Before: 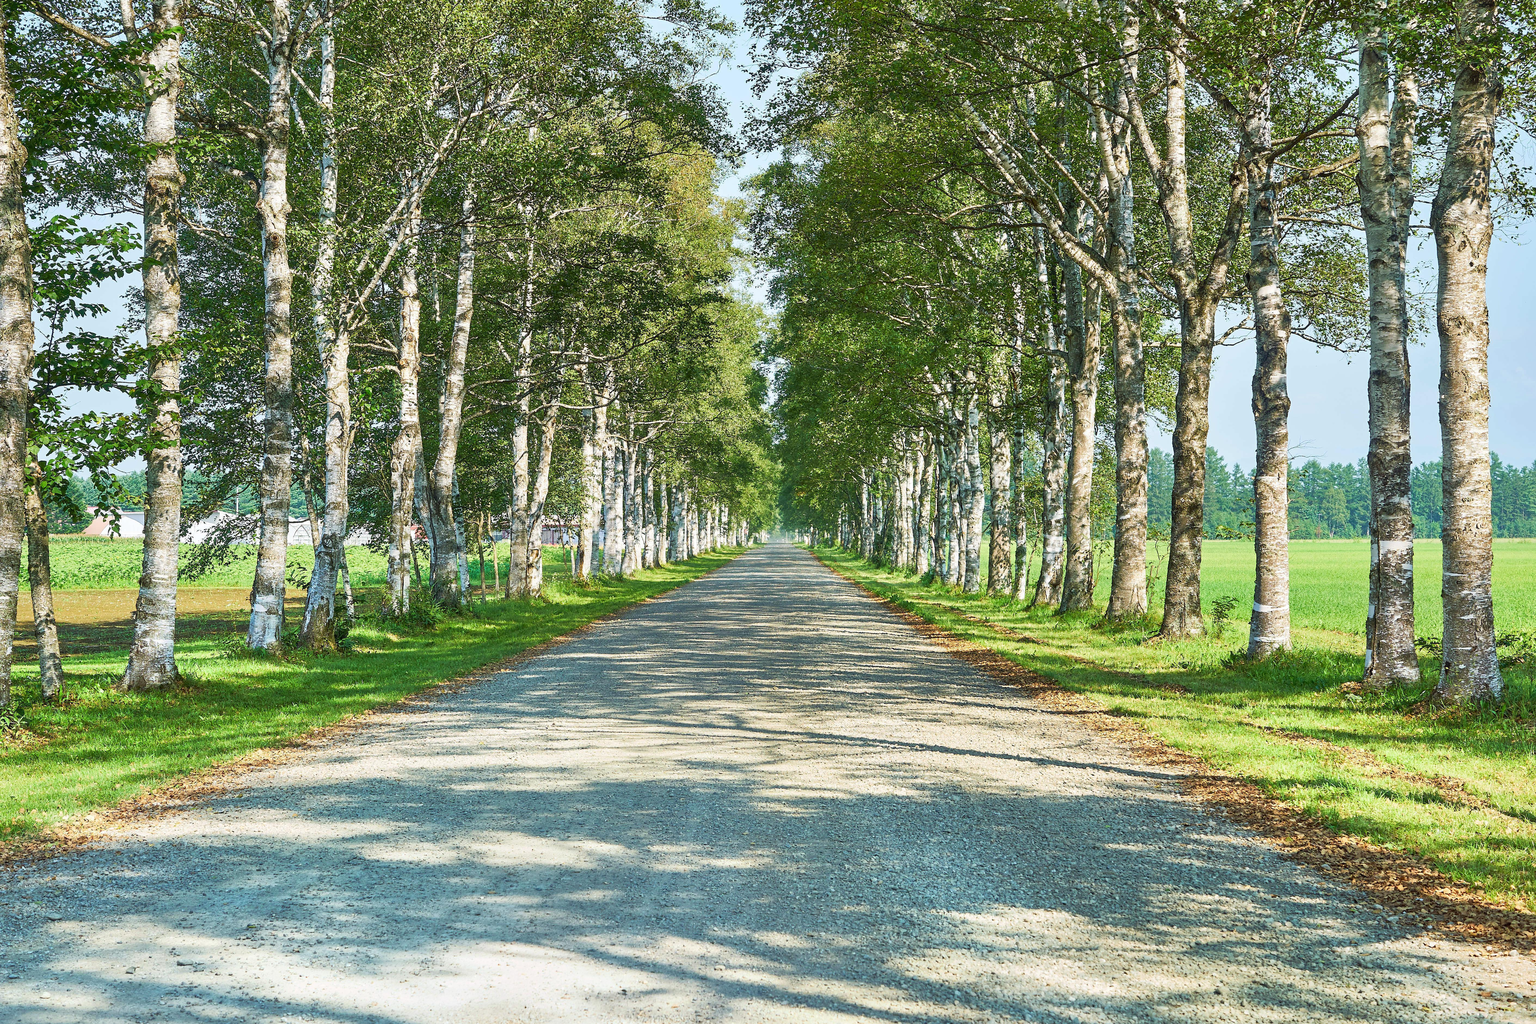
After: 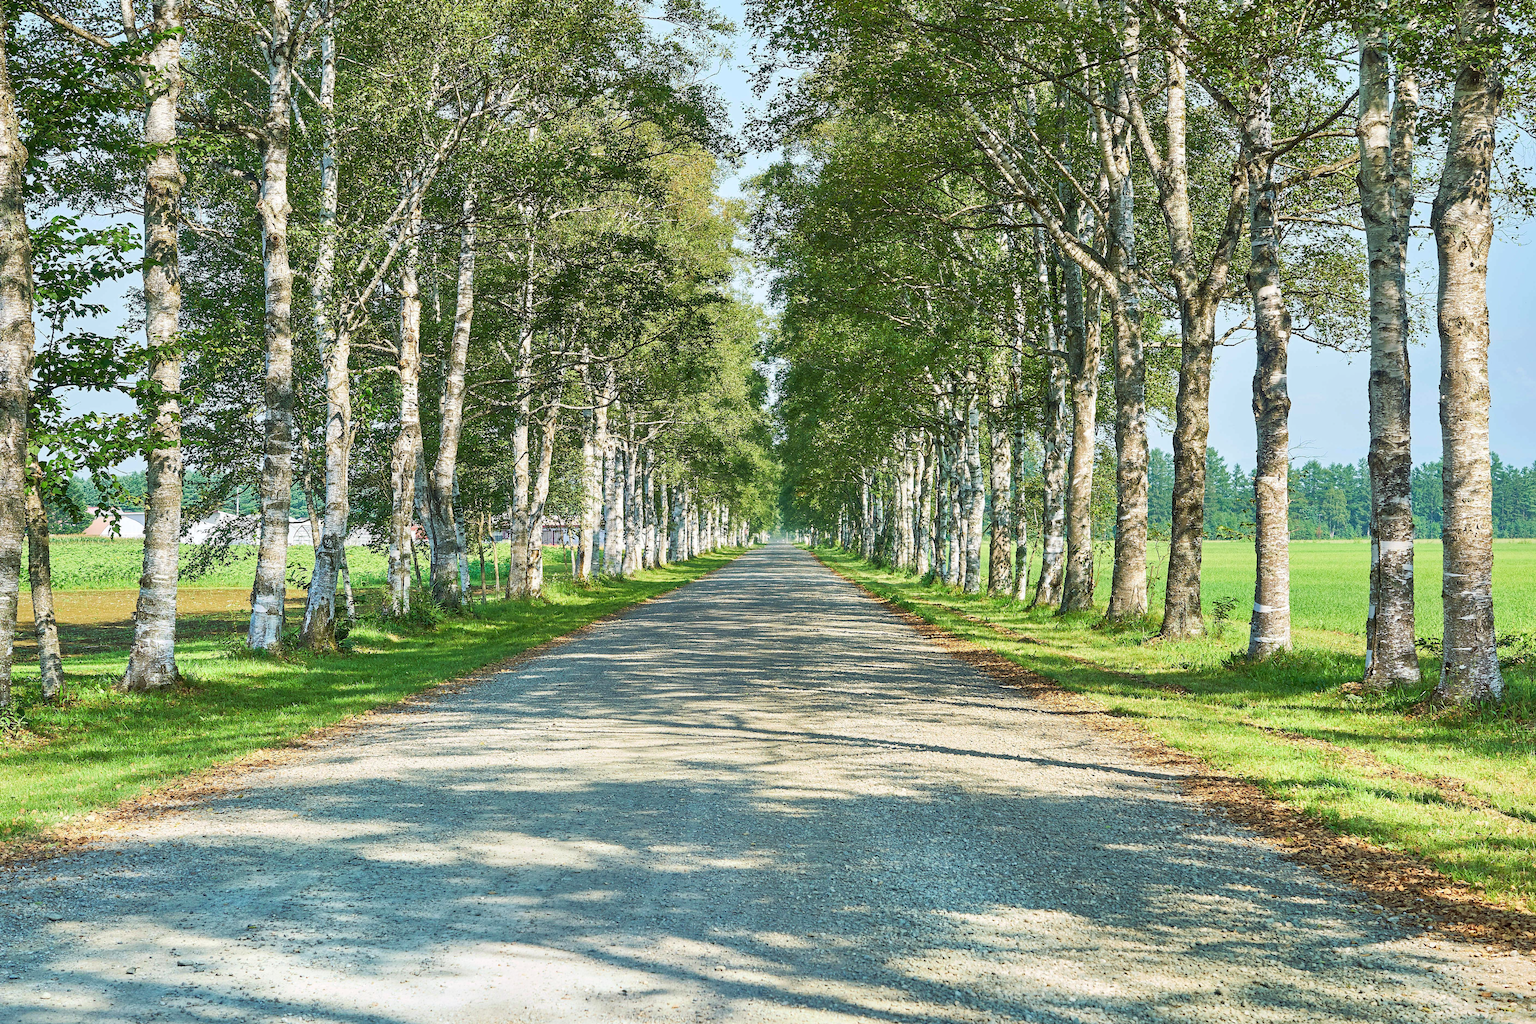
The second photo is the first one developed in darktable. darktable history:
haze removal: compatibility mode true, adaptive false
color correction: saturation 0.98
